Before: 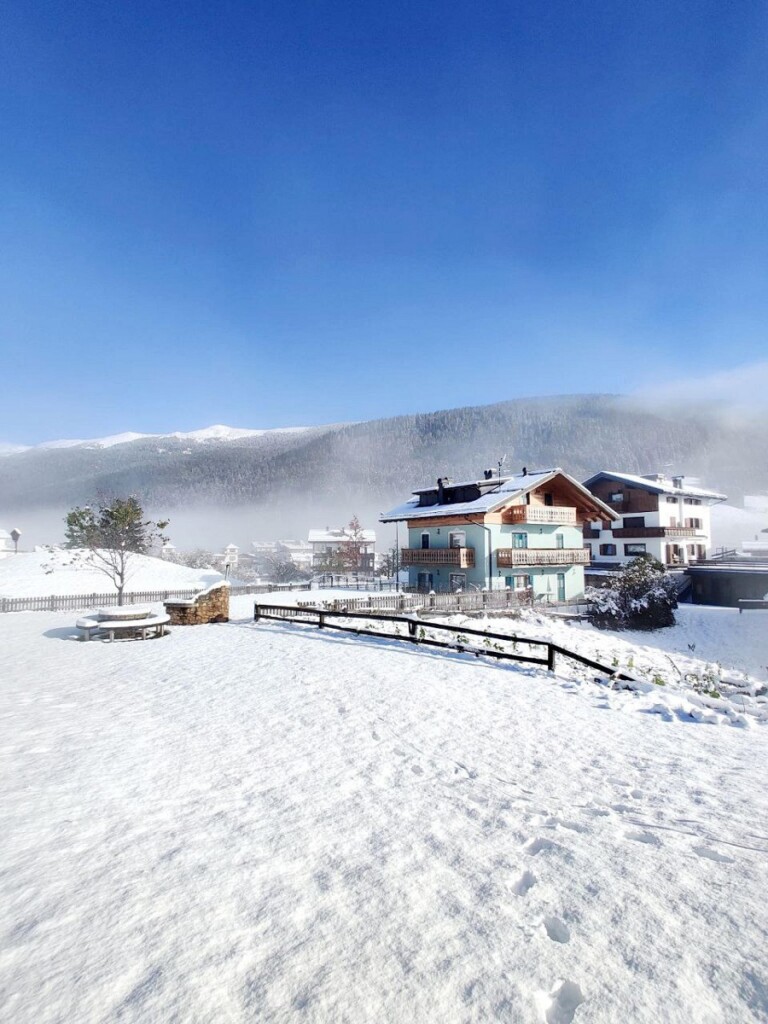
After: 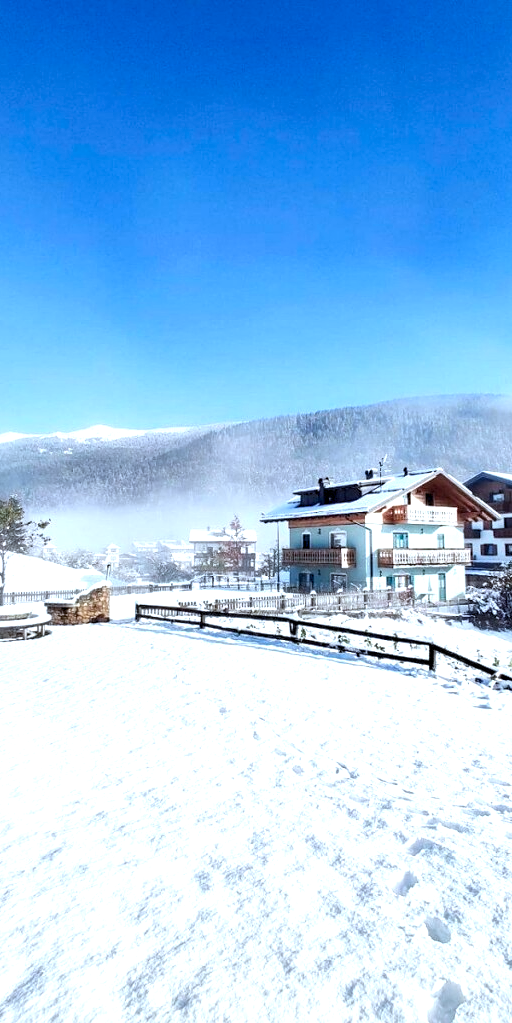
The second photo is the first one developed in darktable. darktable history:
crop and rotate: left 15.52%, right 17.691%
contrast equalizer: octaves 7, y [[0.502, 0.505, 0.512, 0.529, 0.564, 0.588], [0.5 ×6], [0.502, 0.505, 0.512, 0.529, 0.564, 0.588], [0, 0.001, 0.001, 0.004, 0.008, 0.011], [0, 0.001, 0.001, 0.004, 0.008, 0.011]]
levels: levels [0, 0.43, 0.859]
color correction: highlights a* -3.93, highlights b* -11.14
